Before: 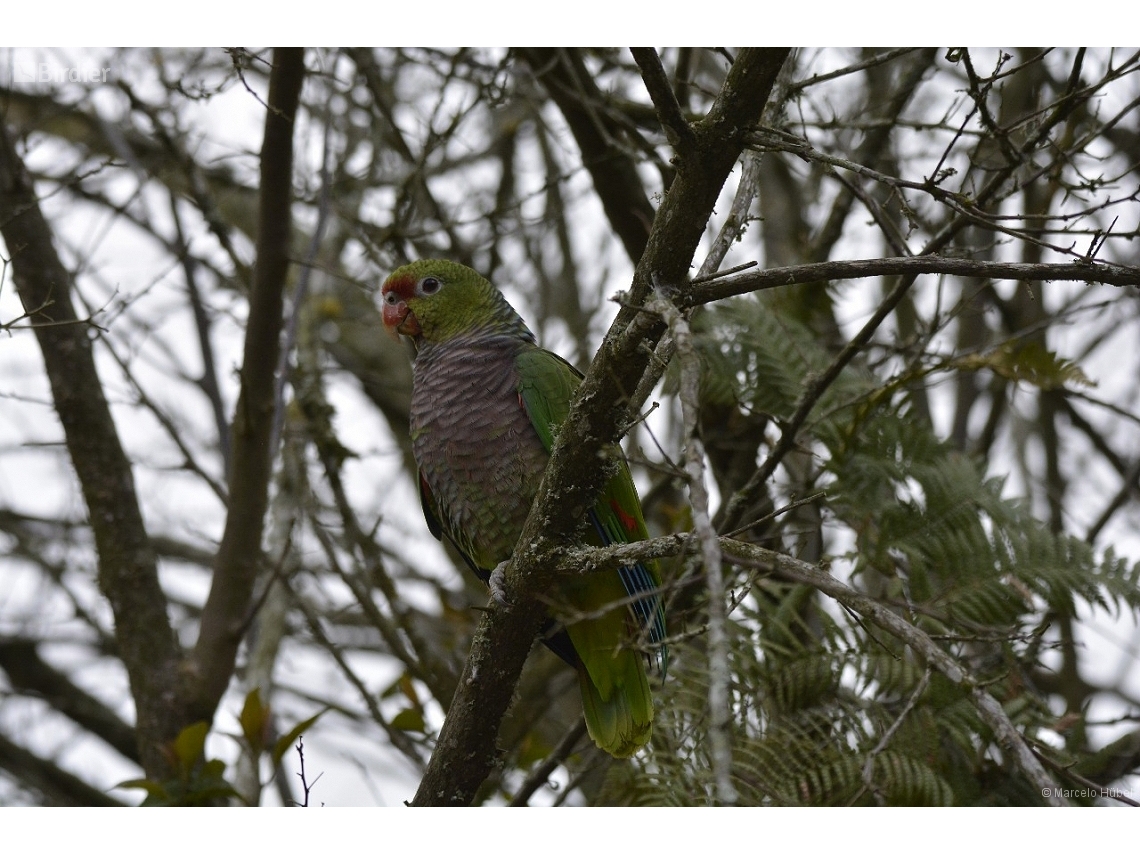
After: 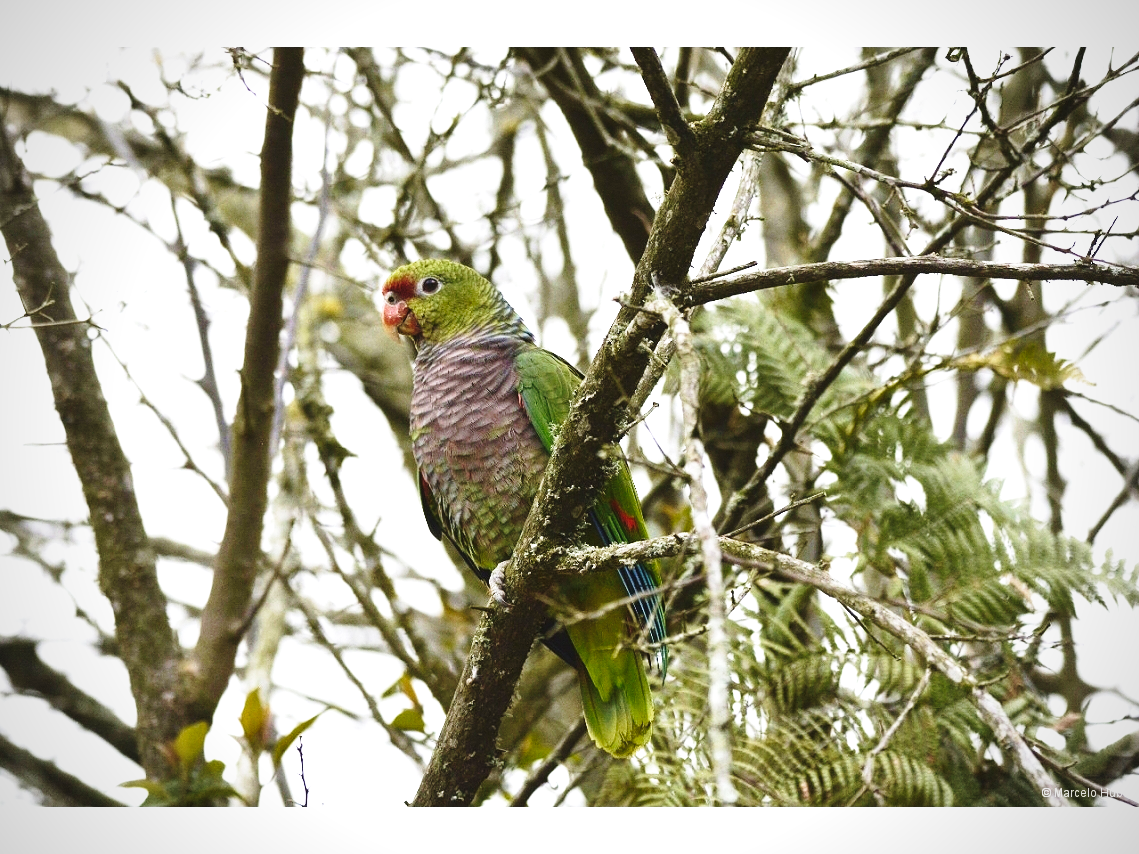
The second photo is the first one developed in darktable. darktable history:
base curve: curves: ch0 [(0, 0) (0.028, 0.03) (0.121, 0.232) (0.46, 0.748) (0.859, 0.968) (1, 1)], preserve colors none
crop and rotate: left 0.084%, bottom 0.004%
contrast brightness saturation: contrast 0.051
exposure: black level correction -0.002, exposure 1.339 EV, compensate exposure bias true, compensate highlight preservation false
tone equalizer: -8 EV -0.451 EV, -7 EV -0.385 EV, -6 EV -0.299 EV, -5 EV -0.188 EV, -3 EV 0.235 EV, -2 EV 0.319 EV, -1 EV 0.39 EV, +0 EV 0.423 EV, edges refinement/feathering 500, mask exposure compensation -1.57 EV, preserve details no
vignetting: fall-off radius 63.04%, unbound false
velvia: on, module defaults
